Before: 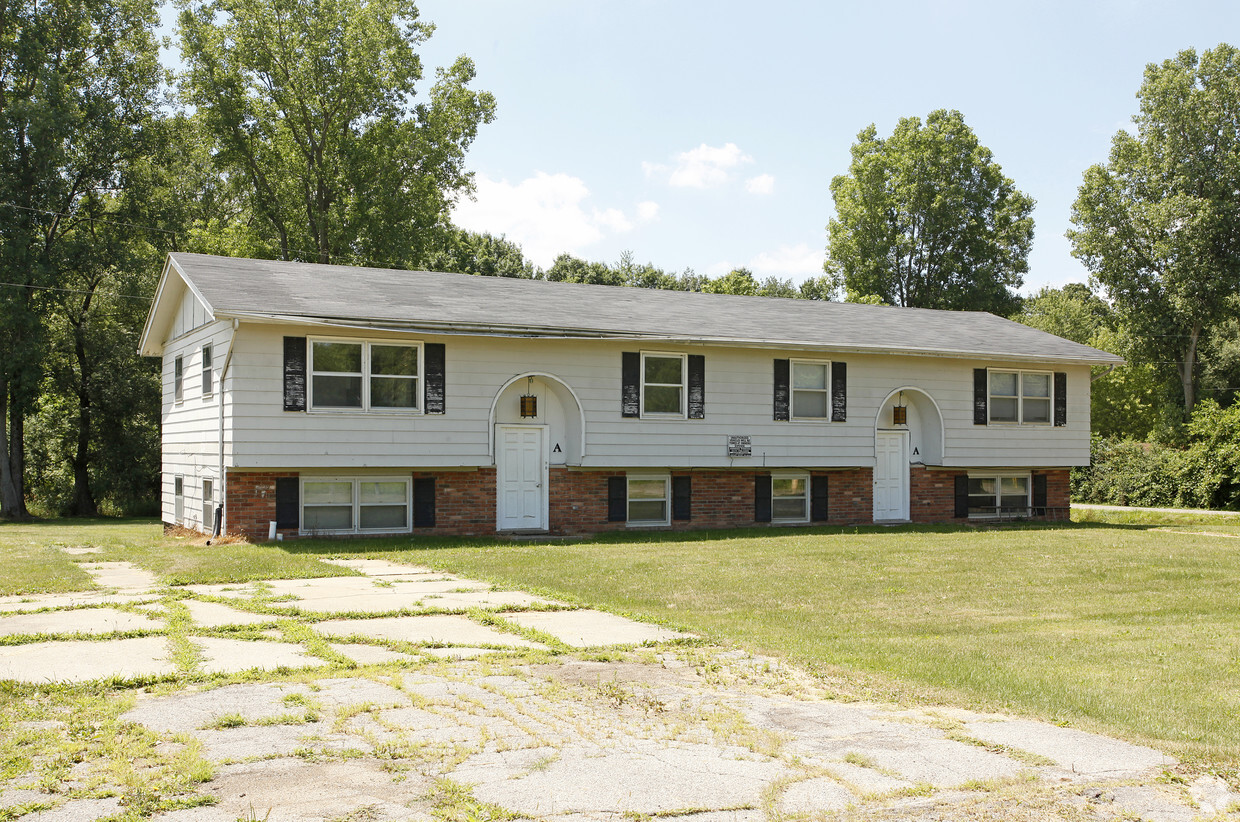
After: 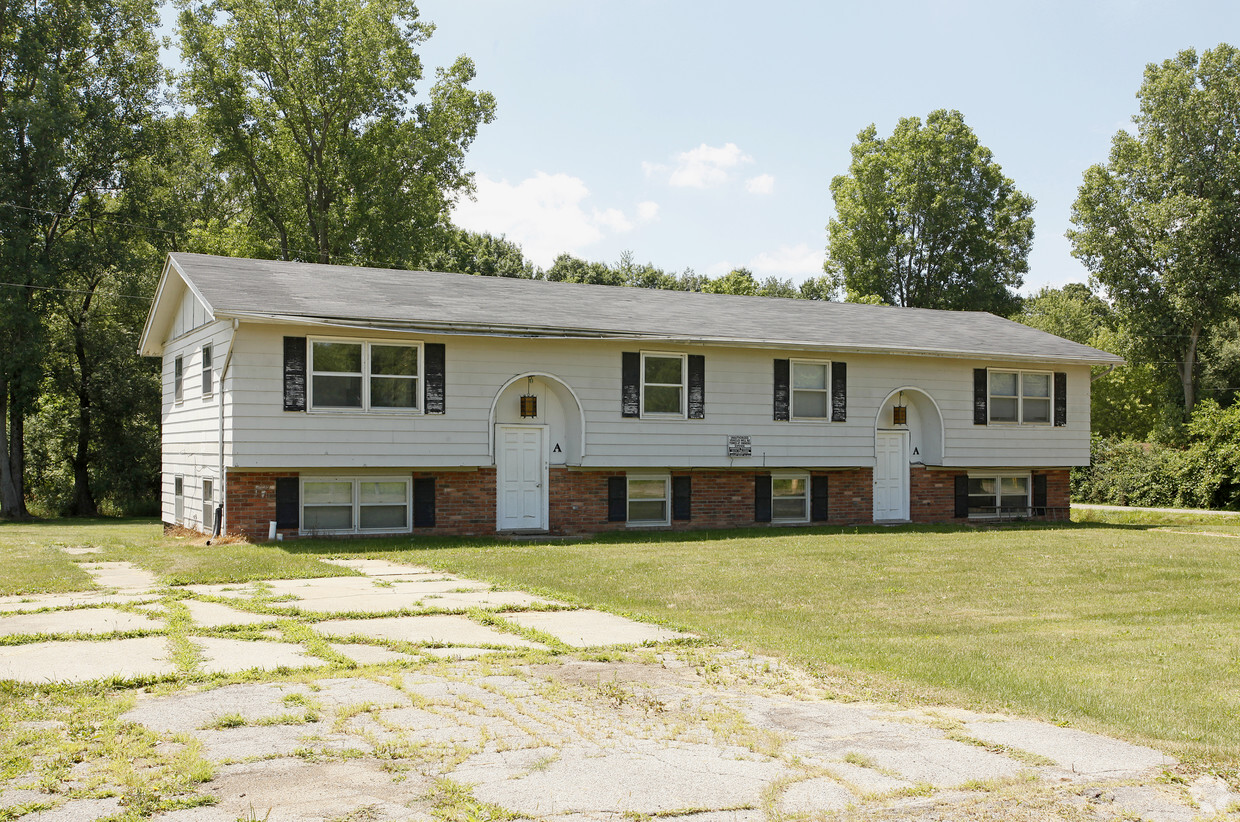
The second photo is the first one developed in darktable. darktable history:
exposure: black level correction 0.002, exposure -0.106 EV, compensate highlight preservation false
